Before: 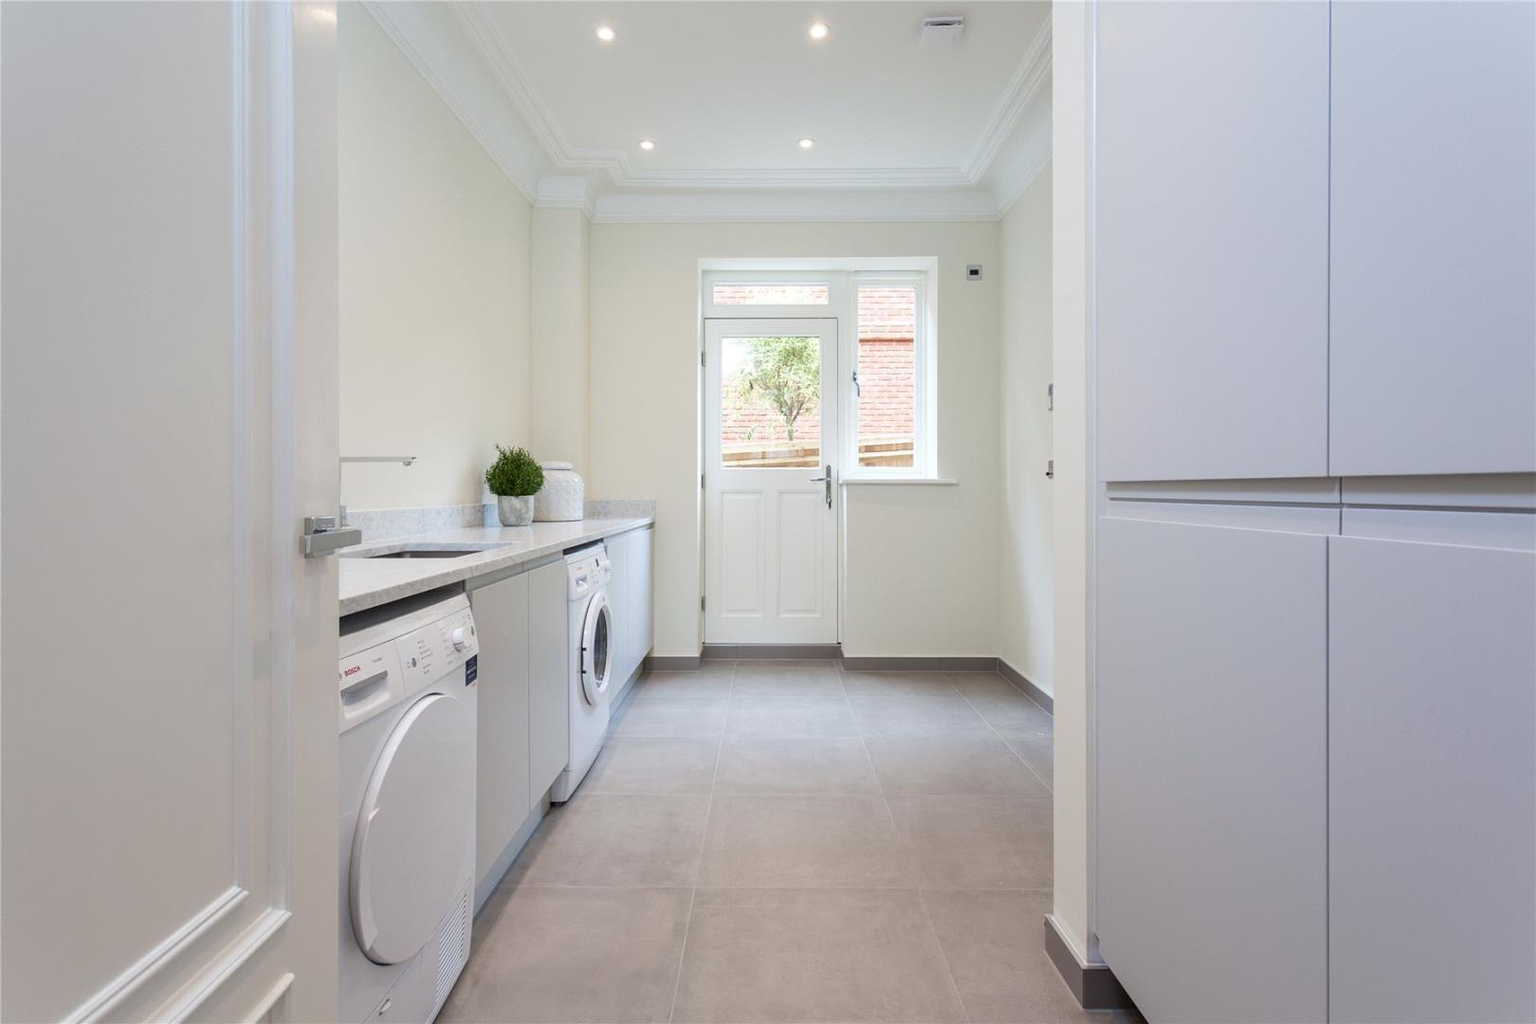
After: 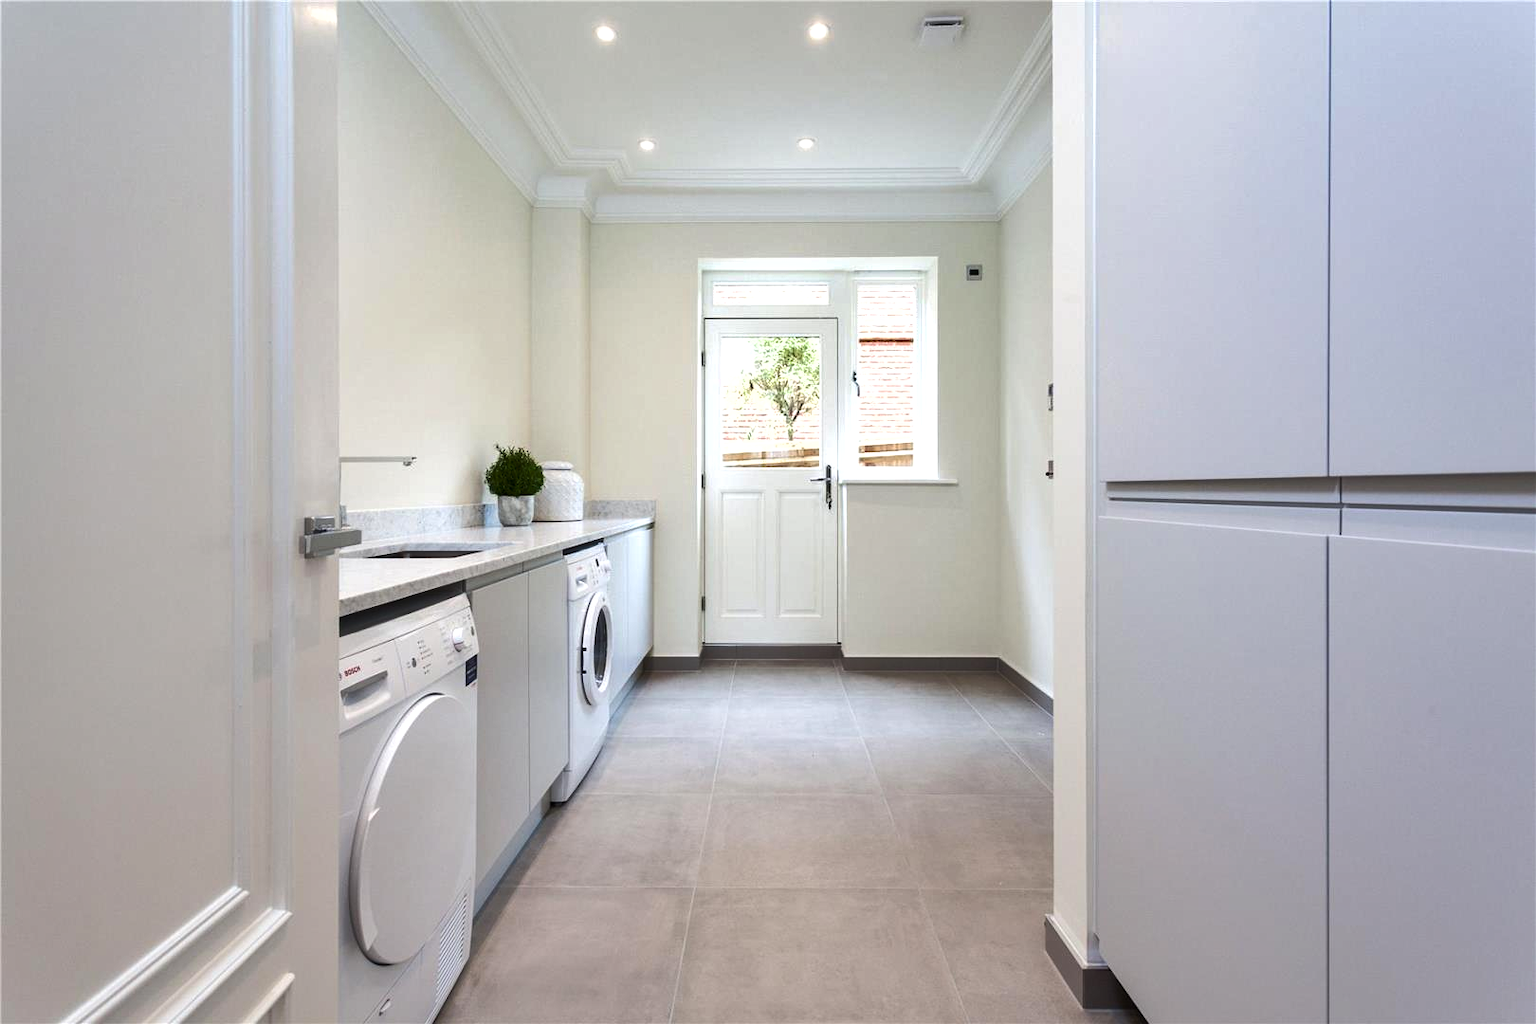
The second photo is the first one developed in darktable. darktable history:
tone equalizer: -8 EV -0.428 EV, -7 EV -0.407 EV, -6 EV -0.34 EV, -5 EV -0.242 EV, -3 EV 0.233 EV, -2 EV 0.341 EV, -1 EV 0.386 EV, +0 EV 0.427 EV, edges refinement/feathering 500, mask exposure compensation -1.57 EV, preserve details no
shadows and highlights: white point adjustment 0.829, soften with gaussian
